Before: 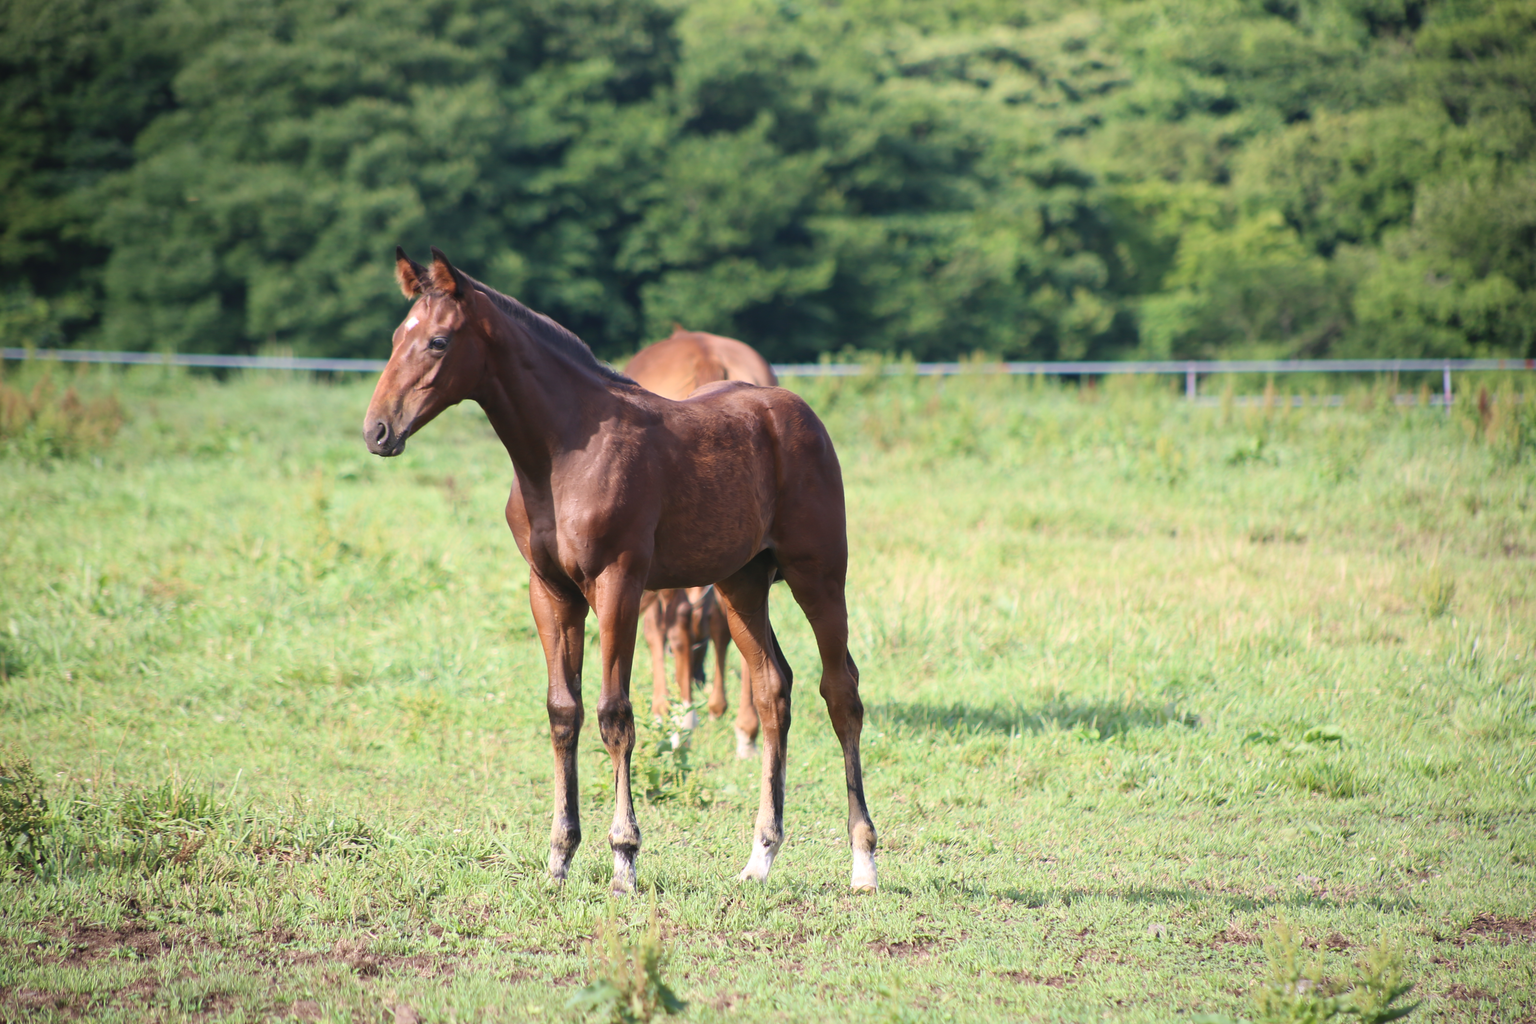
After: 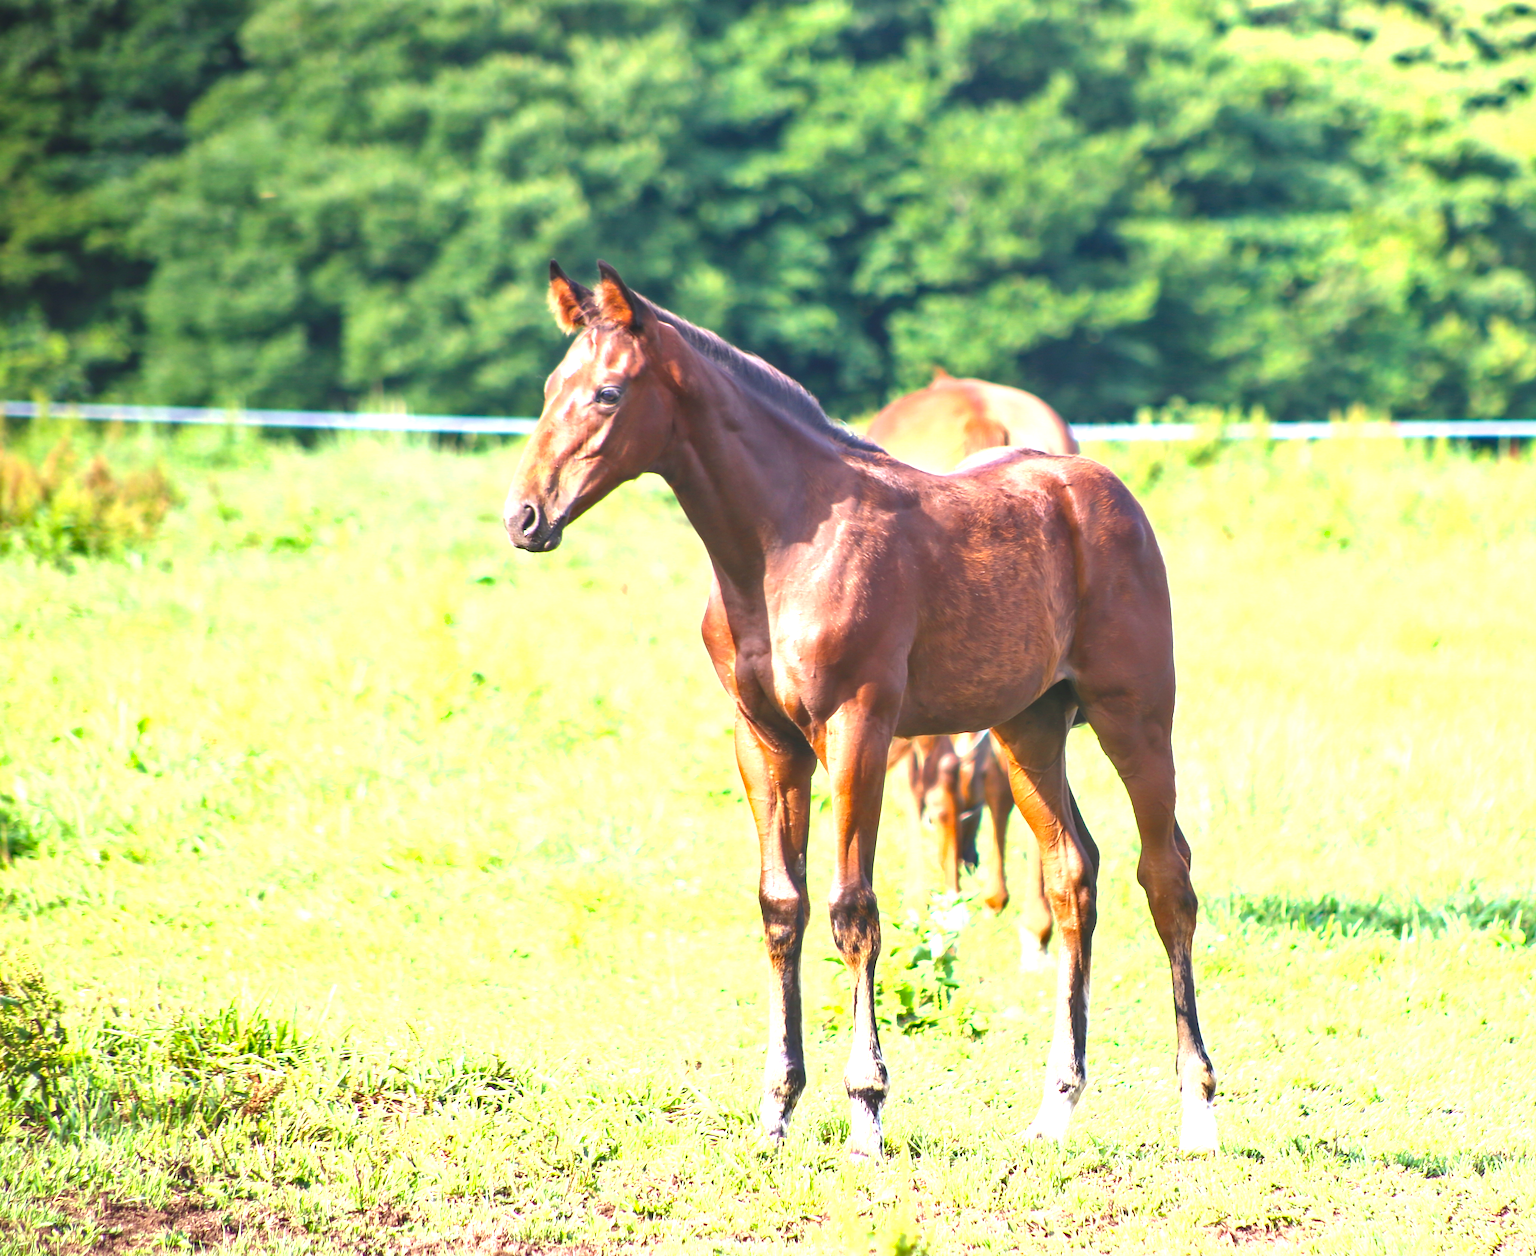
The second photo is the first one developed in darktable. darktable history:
color balance rgb: perceptual saturation grading › global saturation 39.631%
exposure: black level correction 0, exposure 1.5 EV, compensate exposure bias true, compensate highlight preservation false
local contrast: on, module defaults
crop: top 5.754%, right 27.877%, bottom 5.776%
shadows and highlights: shadows 32.26, highlights -31.32, soften with gaussian
